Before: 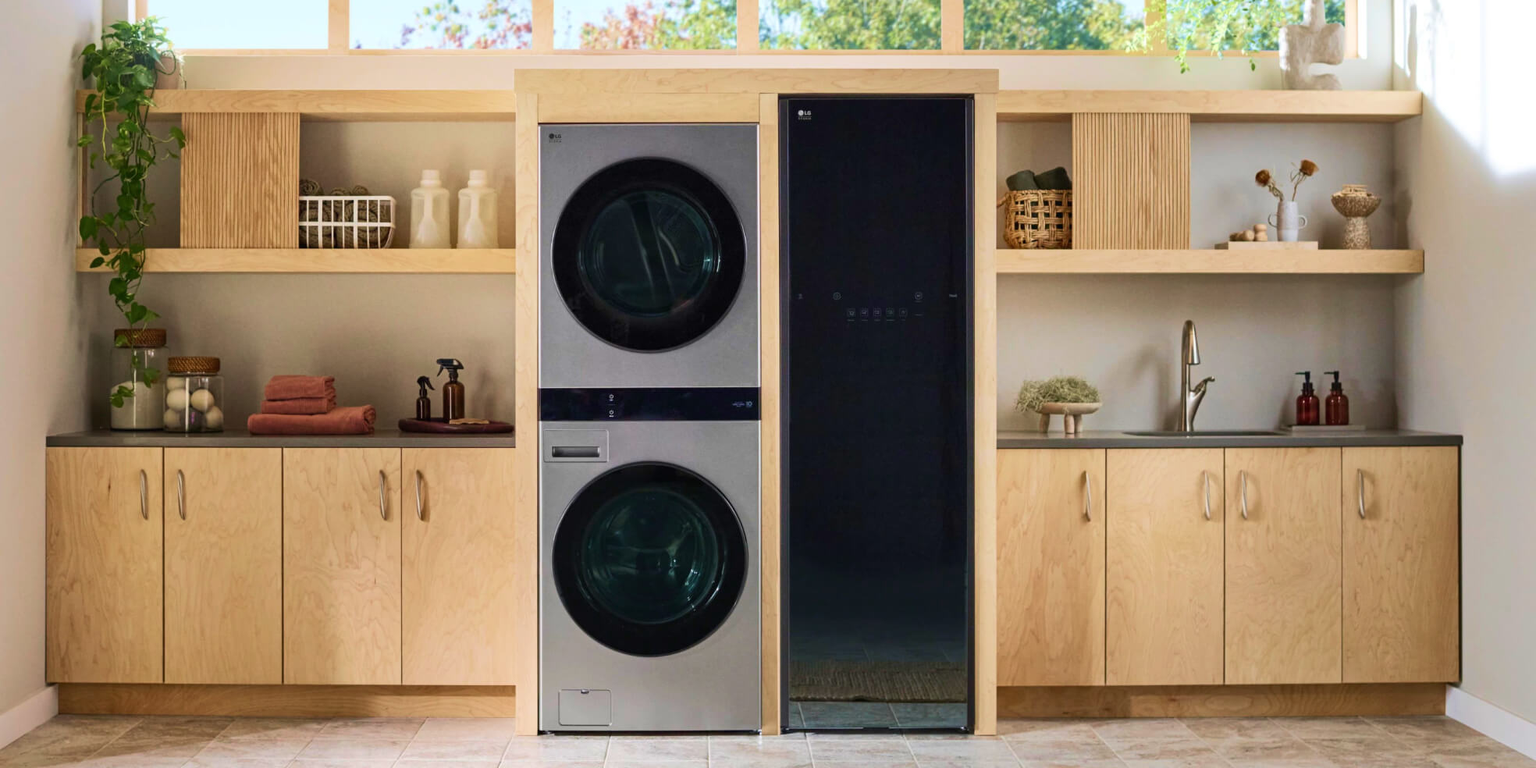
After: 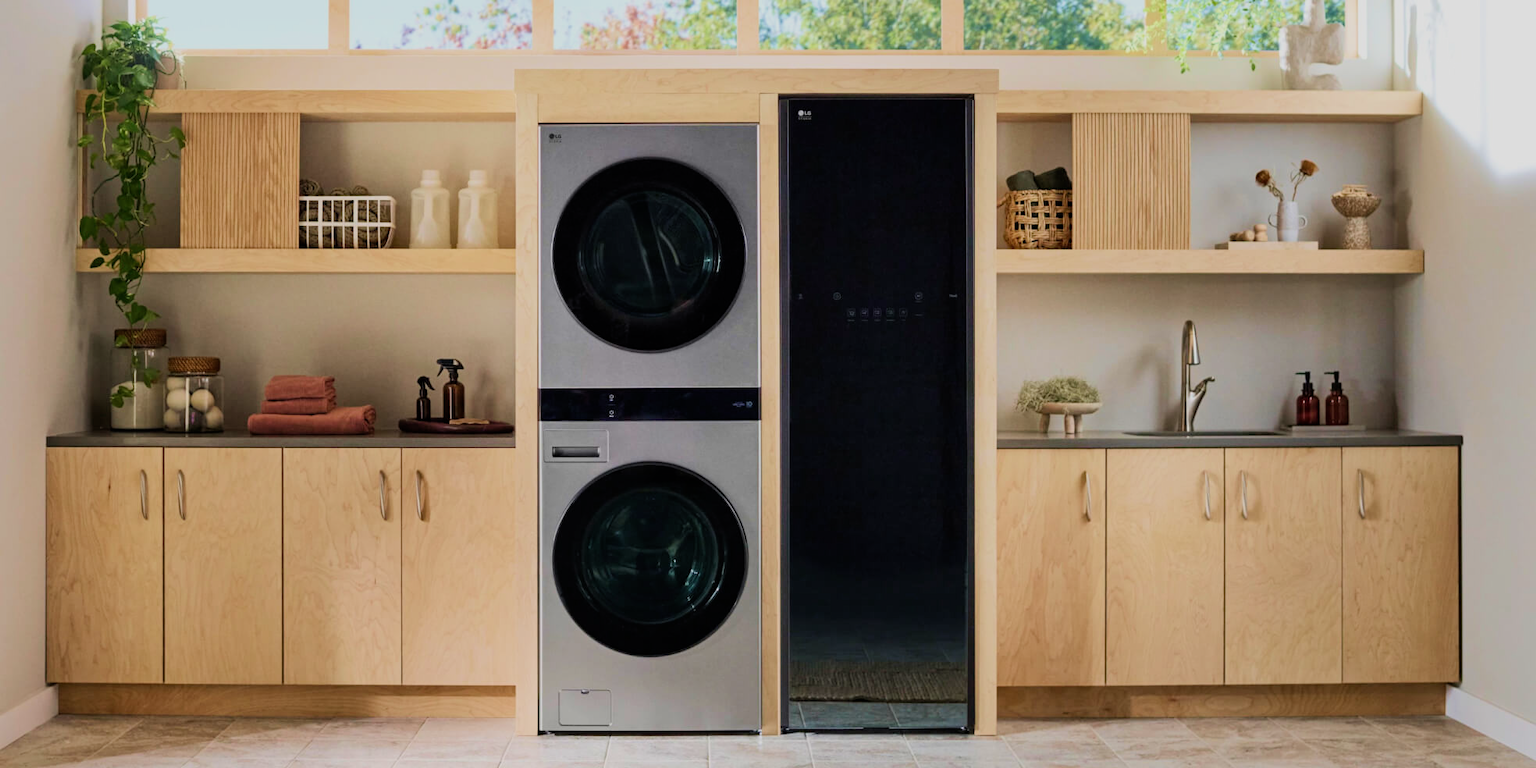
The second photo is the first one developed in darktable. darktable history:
filmic rgb: black relative exposure -7.99 EV, white relative exposure 3.82 EV, hardness 4.35
